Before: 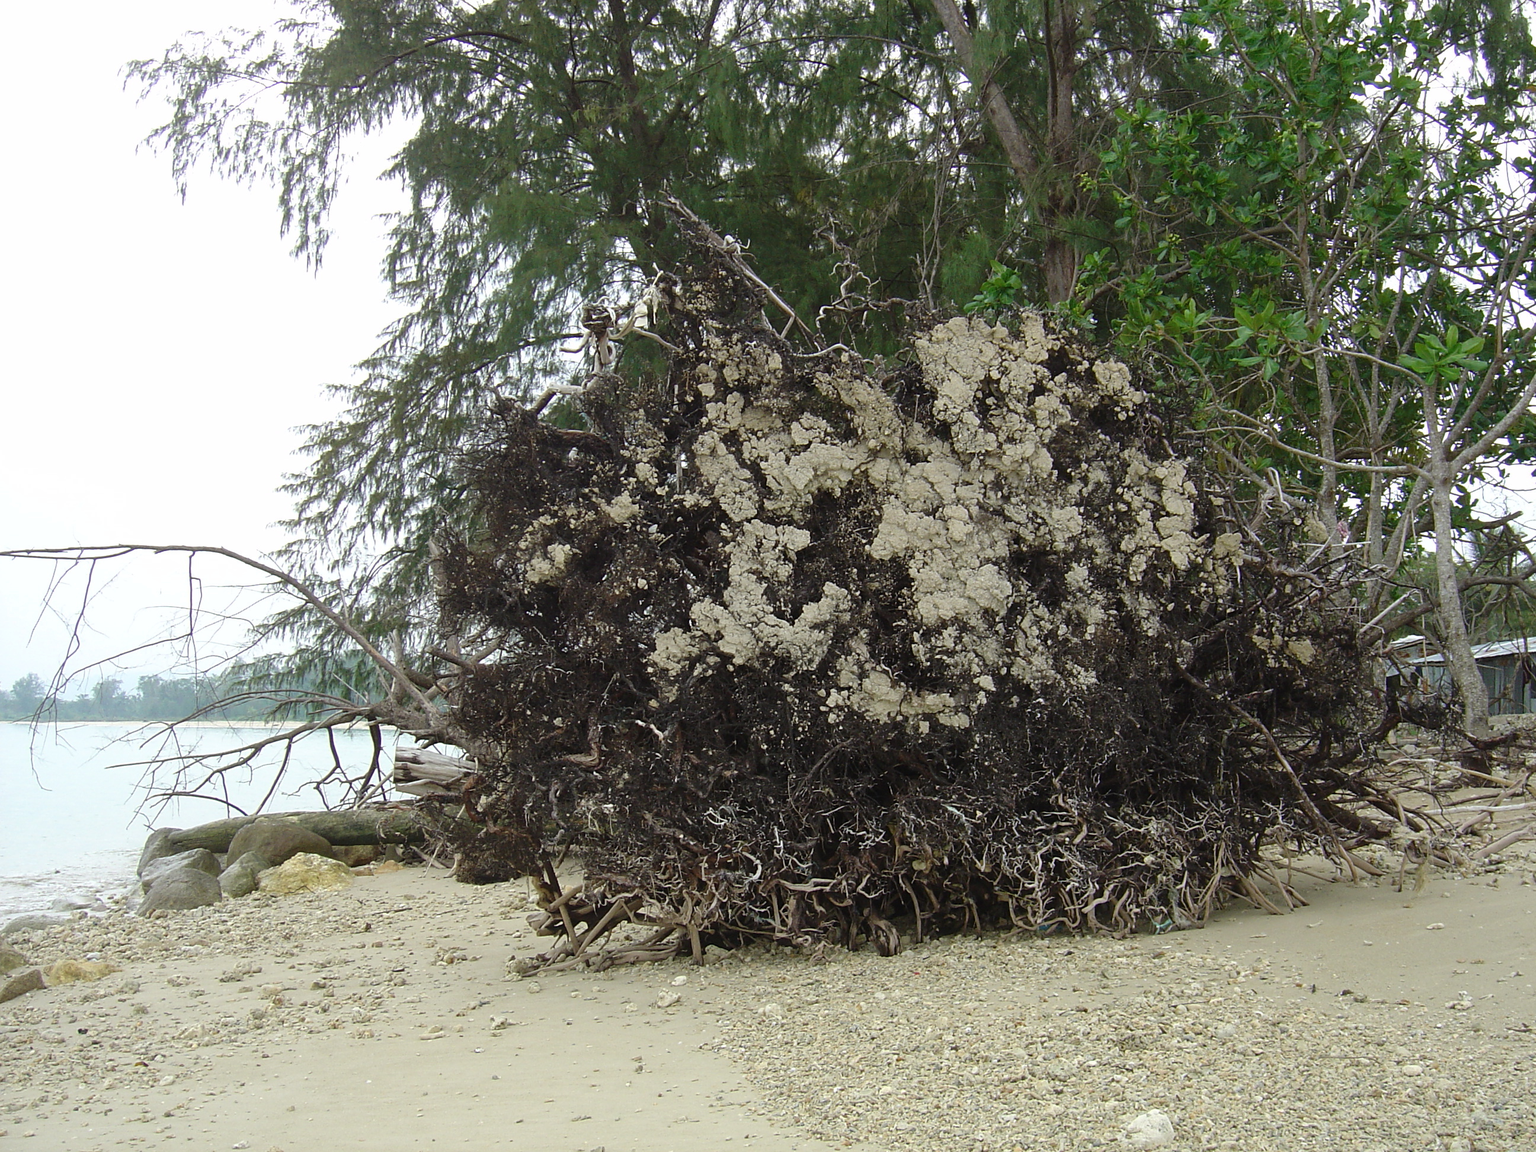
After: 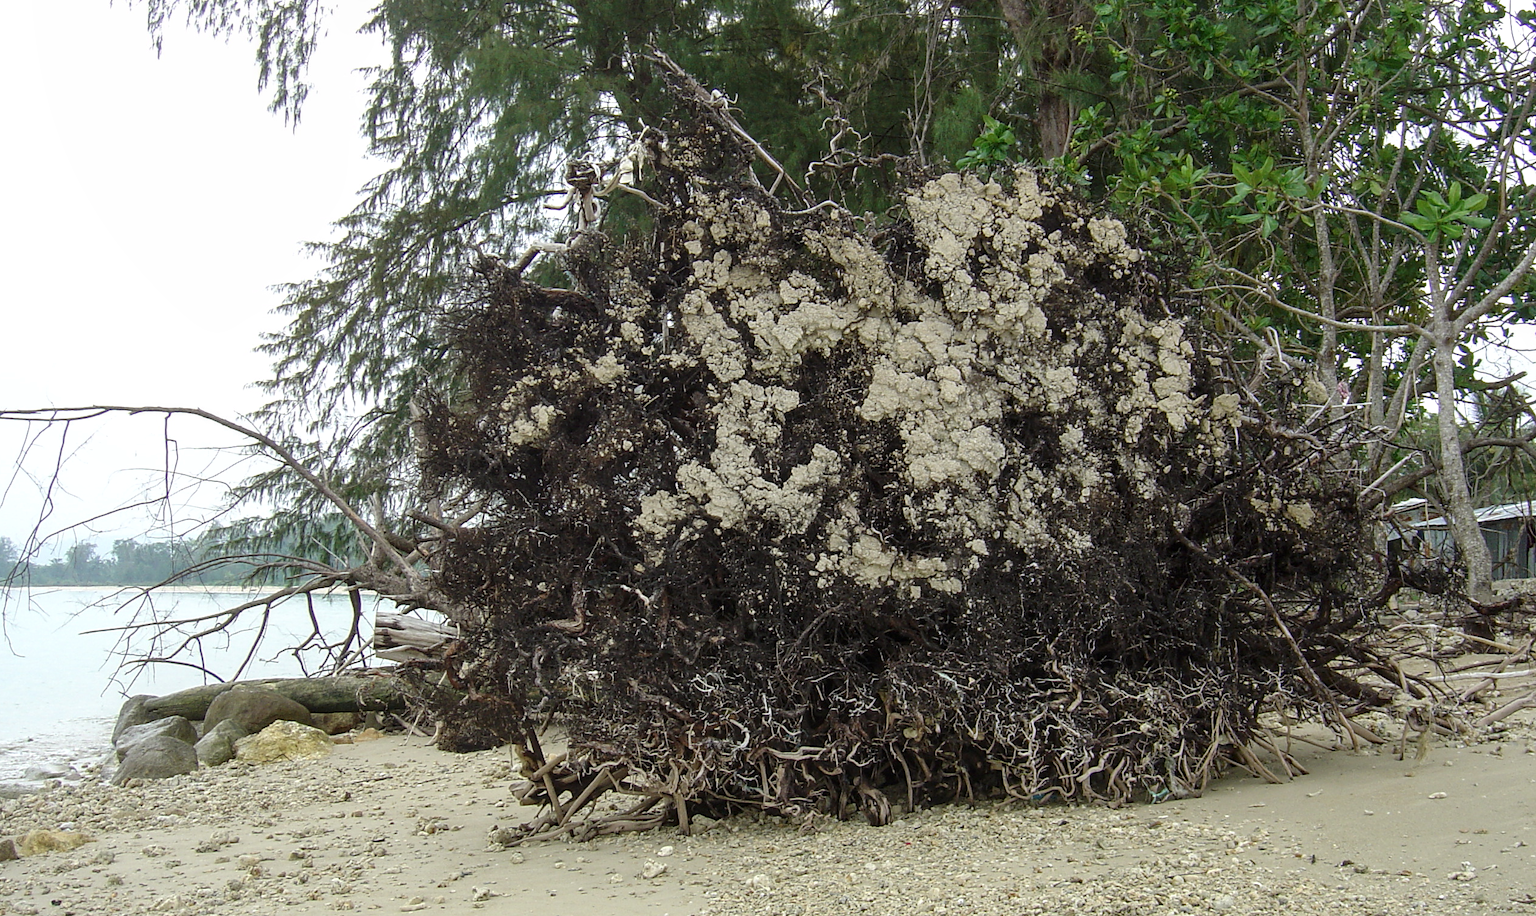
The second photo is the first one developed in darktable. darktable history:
local contrast: detail 130%
crop and rotate: left 1.814%, top 12.818%, right 0.25%, bottom 9.225%
